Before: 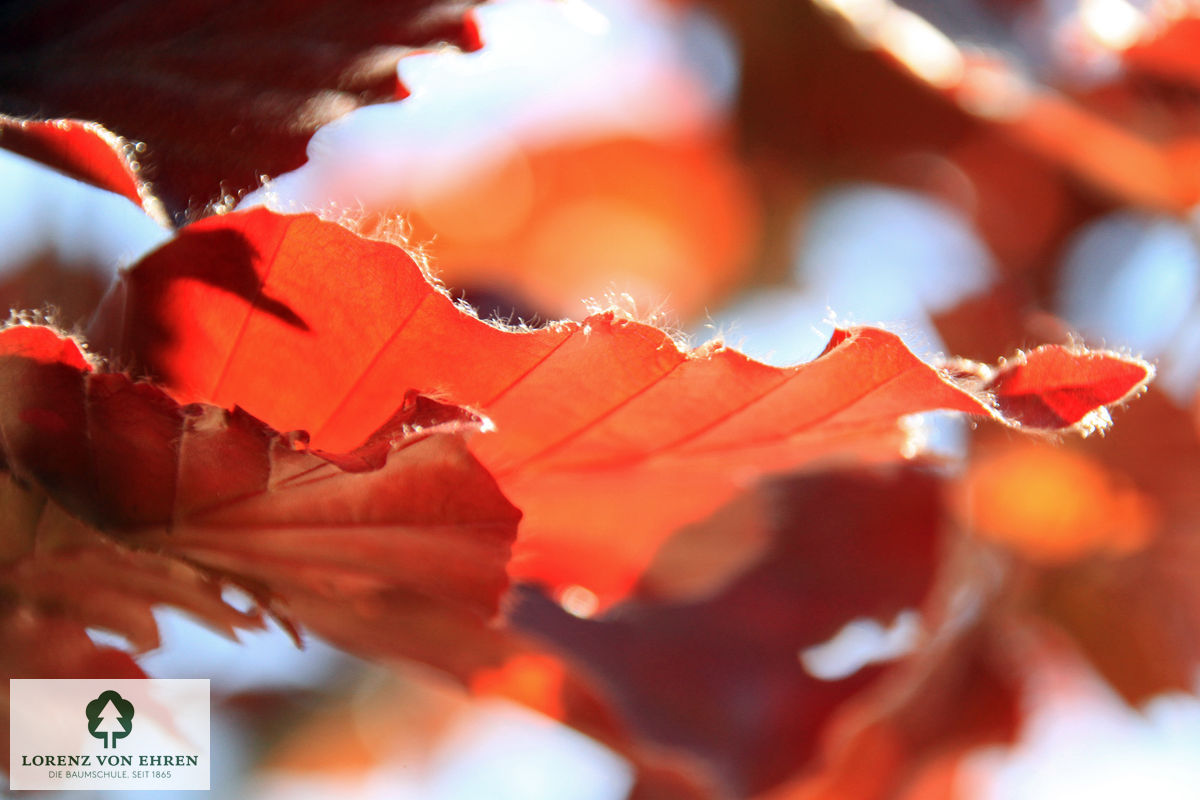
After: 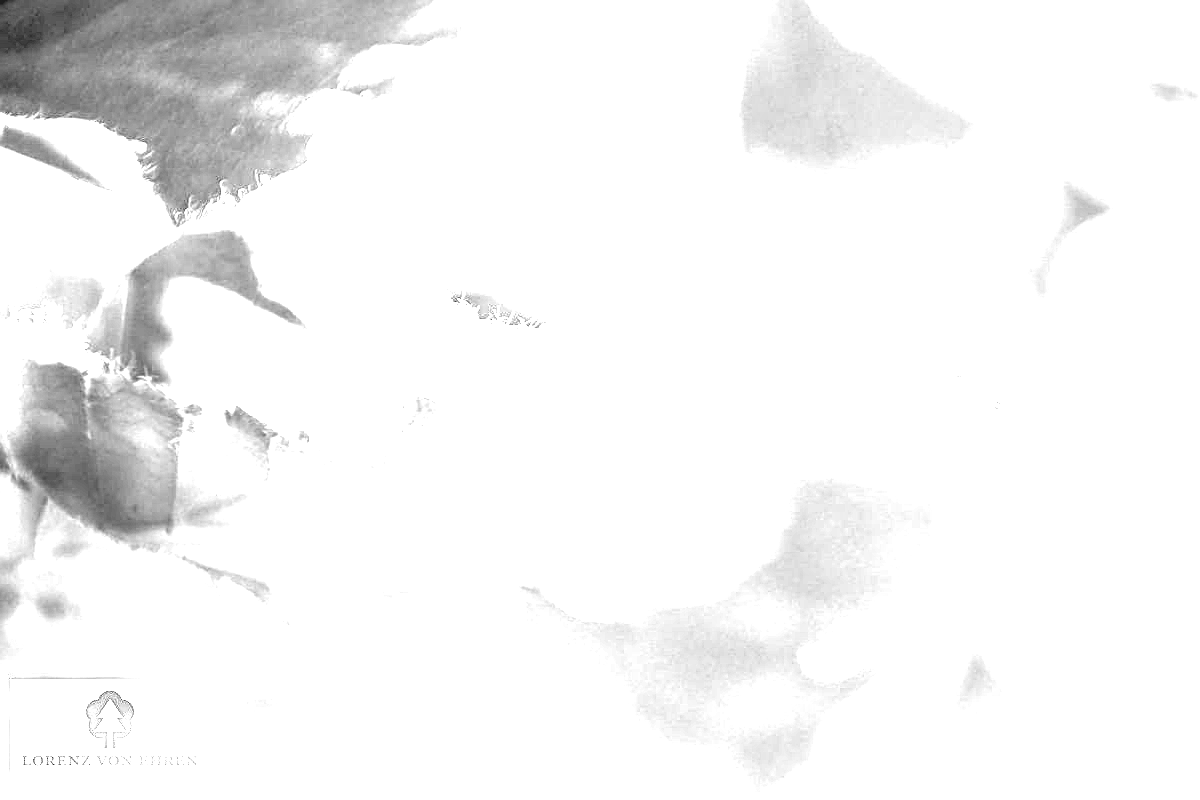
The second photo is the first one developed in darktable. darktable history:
sharpen: on, module defaults
exposure: black level correction 0, exposure 4 EV, compensate exposure bias true, compensate highlight preservation false
local contrast: detail 150%
monochrome: on, module defaults
